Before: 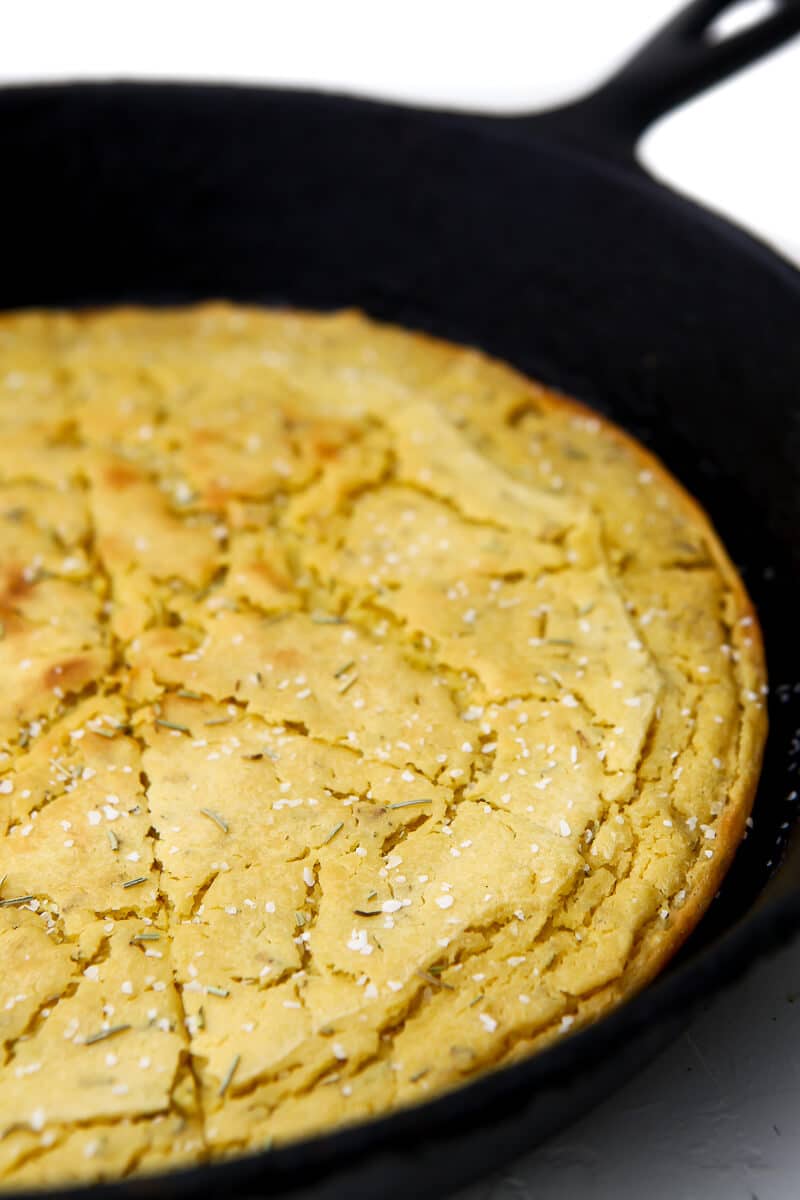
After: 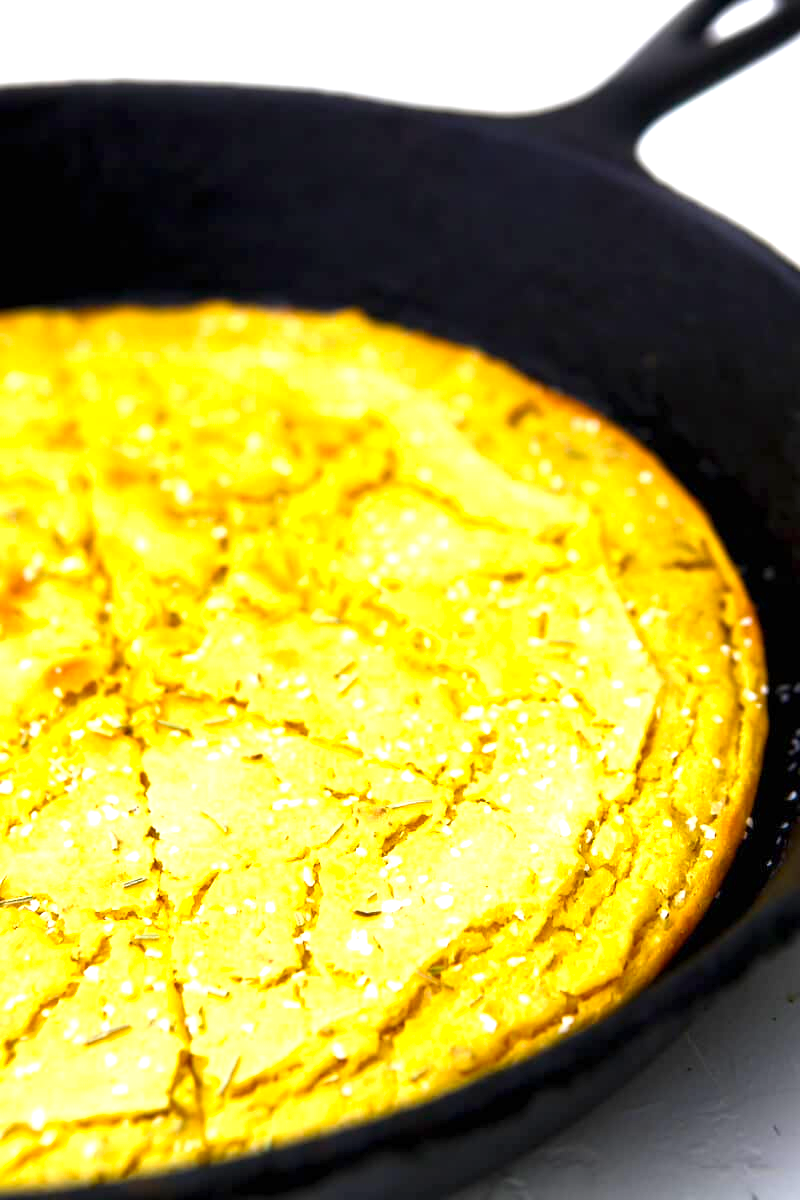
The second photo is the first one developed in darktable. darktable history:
color balance rgb: perceptual saturation grading › global saturation 19.51%, global vibrance 20%
exposure: exposure 1.134 EV, compensate highlight preservation false
color zones: curves: ch0 [(0.25, 0.5) (0.423, 0.5) (0.443, 0.5) (0.521, 0.756) (0.568, 0.5) (0.576, 0.5) (0.75, 0.5)]; ch1 [(0.25, 0.5) (0.423, 0.5) (0.443, 0.5) (0.539, 0.873) (0.624, 0.565) (0.631, 0.5) (0.75, 0.5)]
